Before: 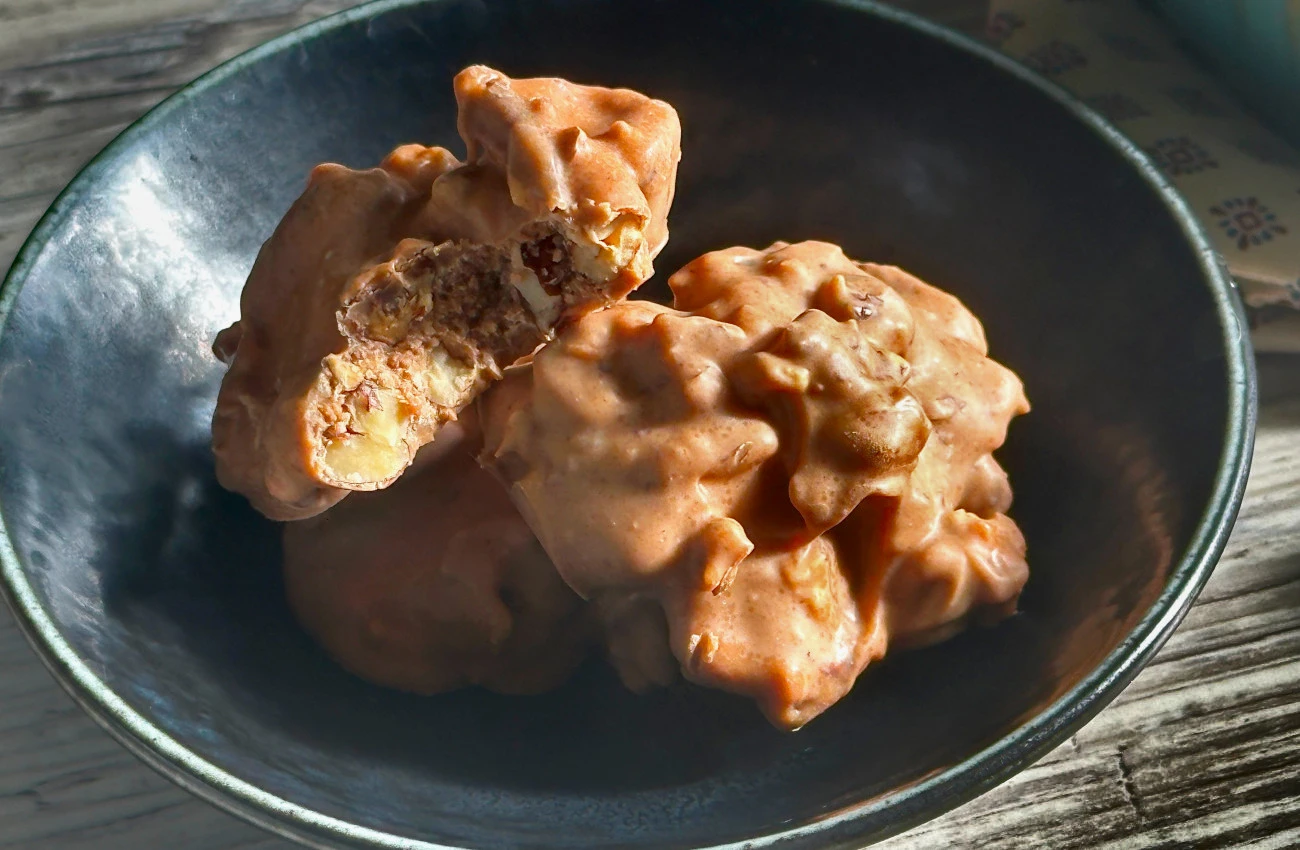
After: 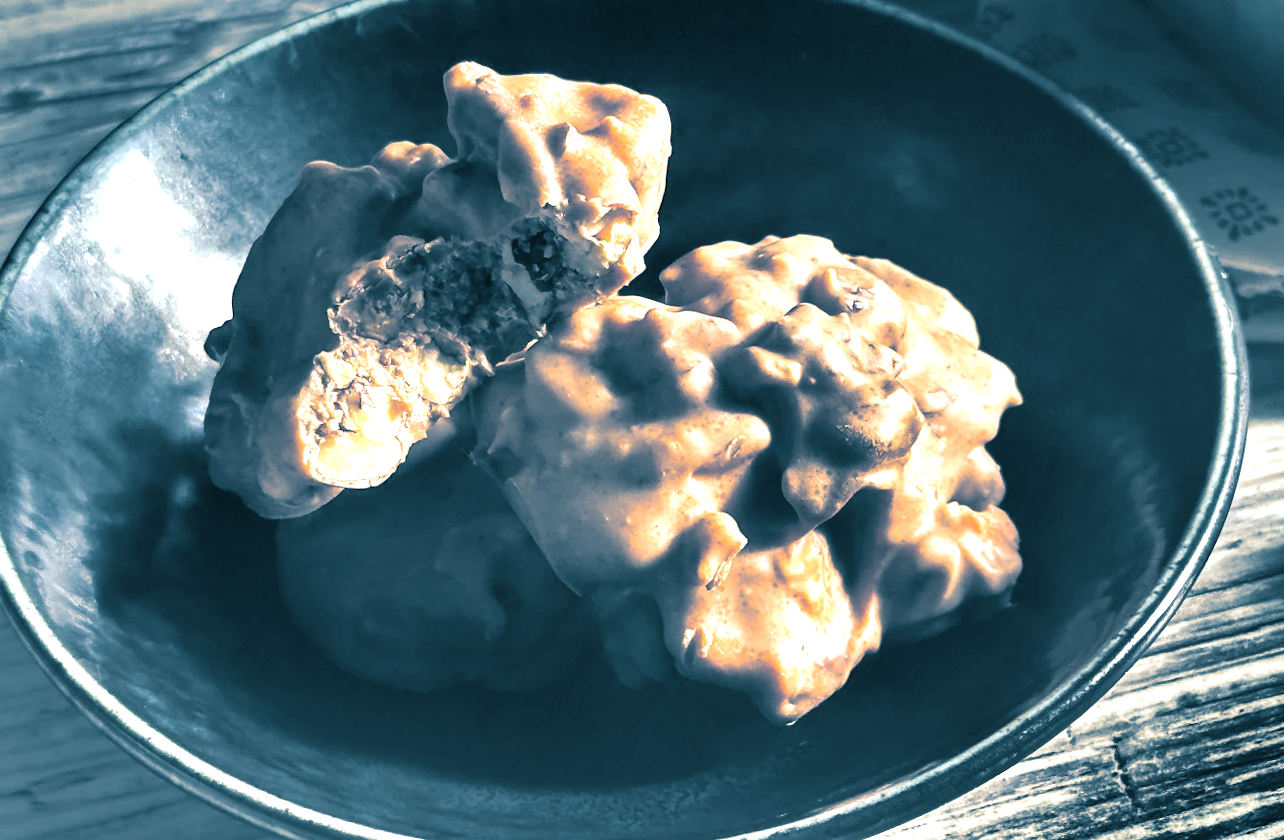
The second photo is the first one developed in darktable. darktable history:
split-toning: shadows › hue 212.4°, balance -70
exposure: exposure 0.943 EV, compensate highlight preservation false
rotate and perspective: rotation -0.45°, automatic cropping original format, crop left 0.008, crop right 0.992, crop top 0.012, crop bottom 0.988
contrast brightness saturation: contrast 0.06, brightness -0.01, saturation -0.23
